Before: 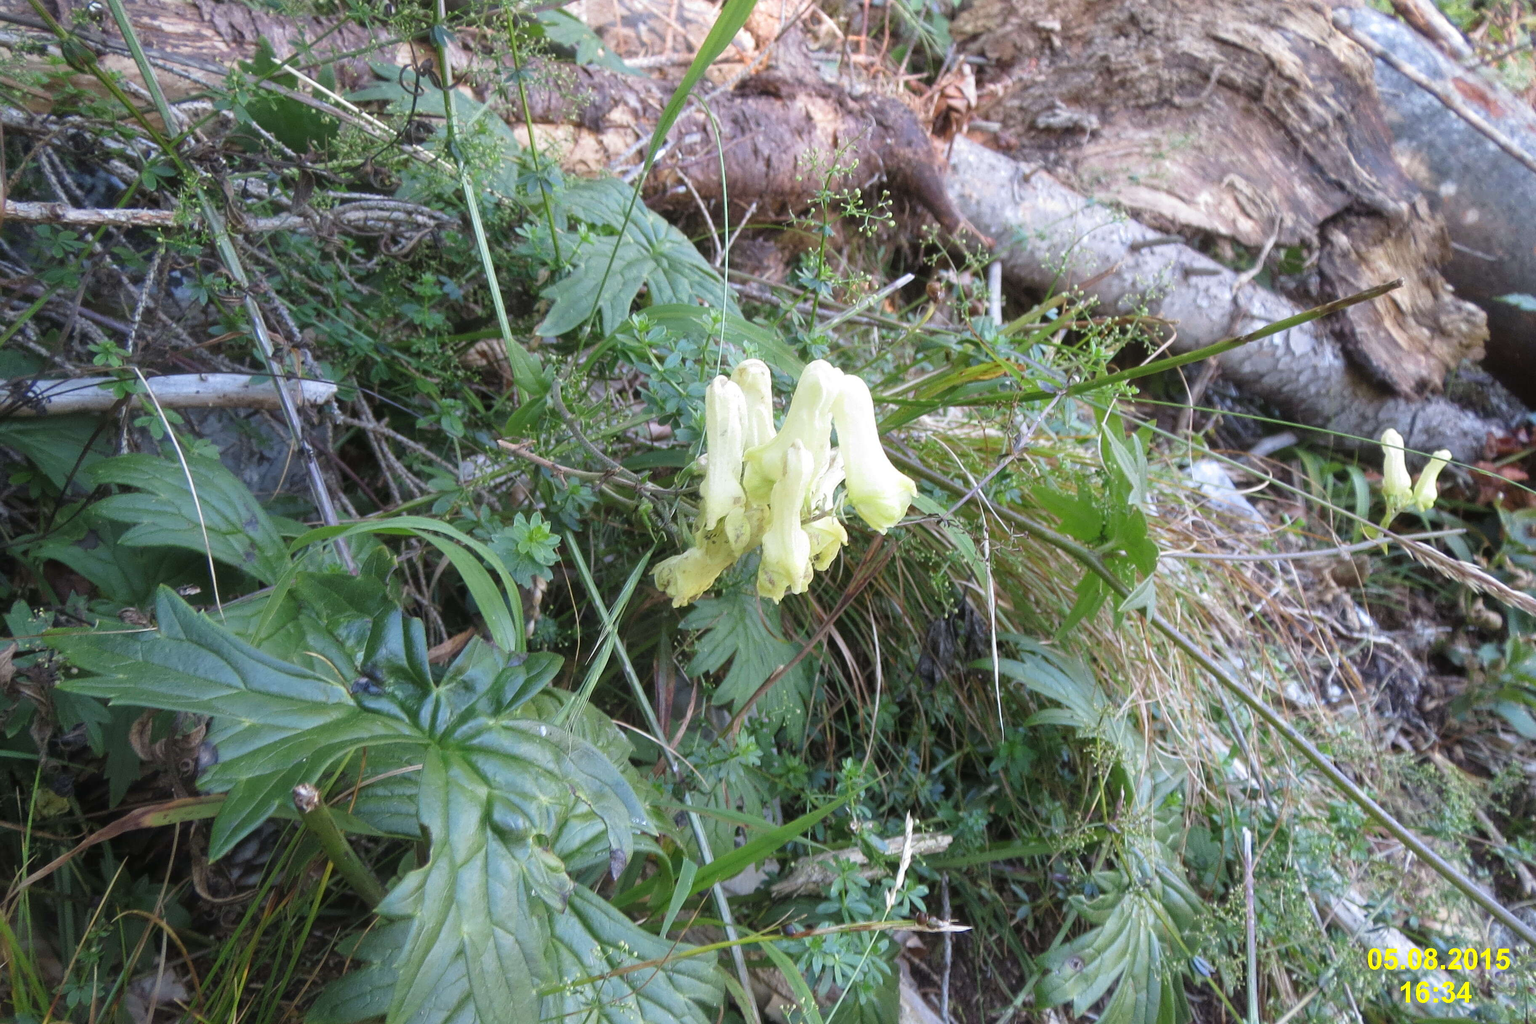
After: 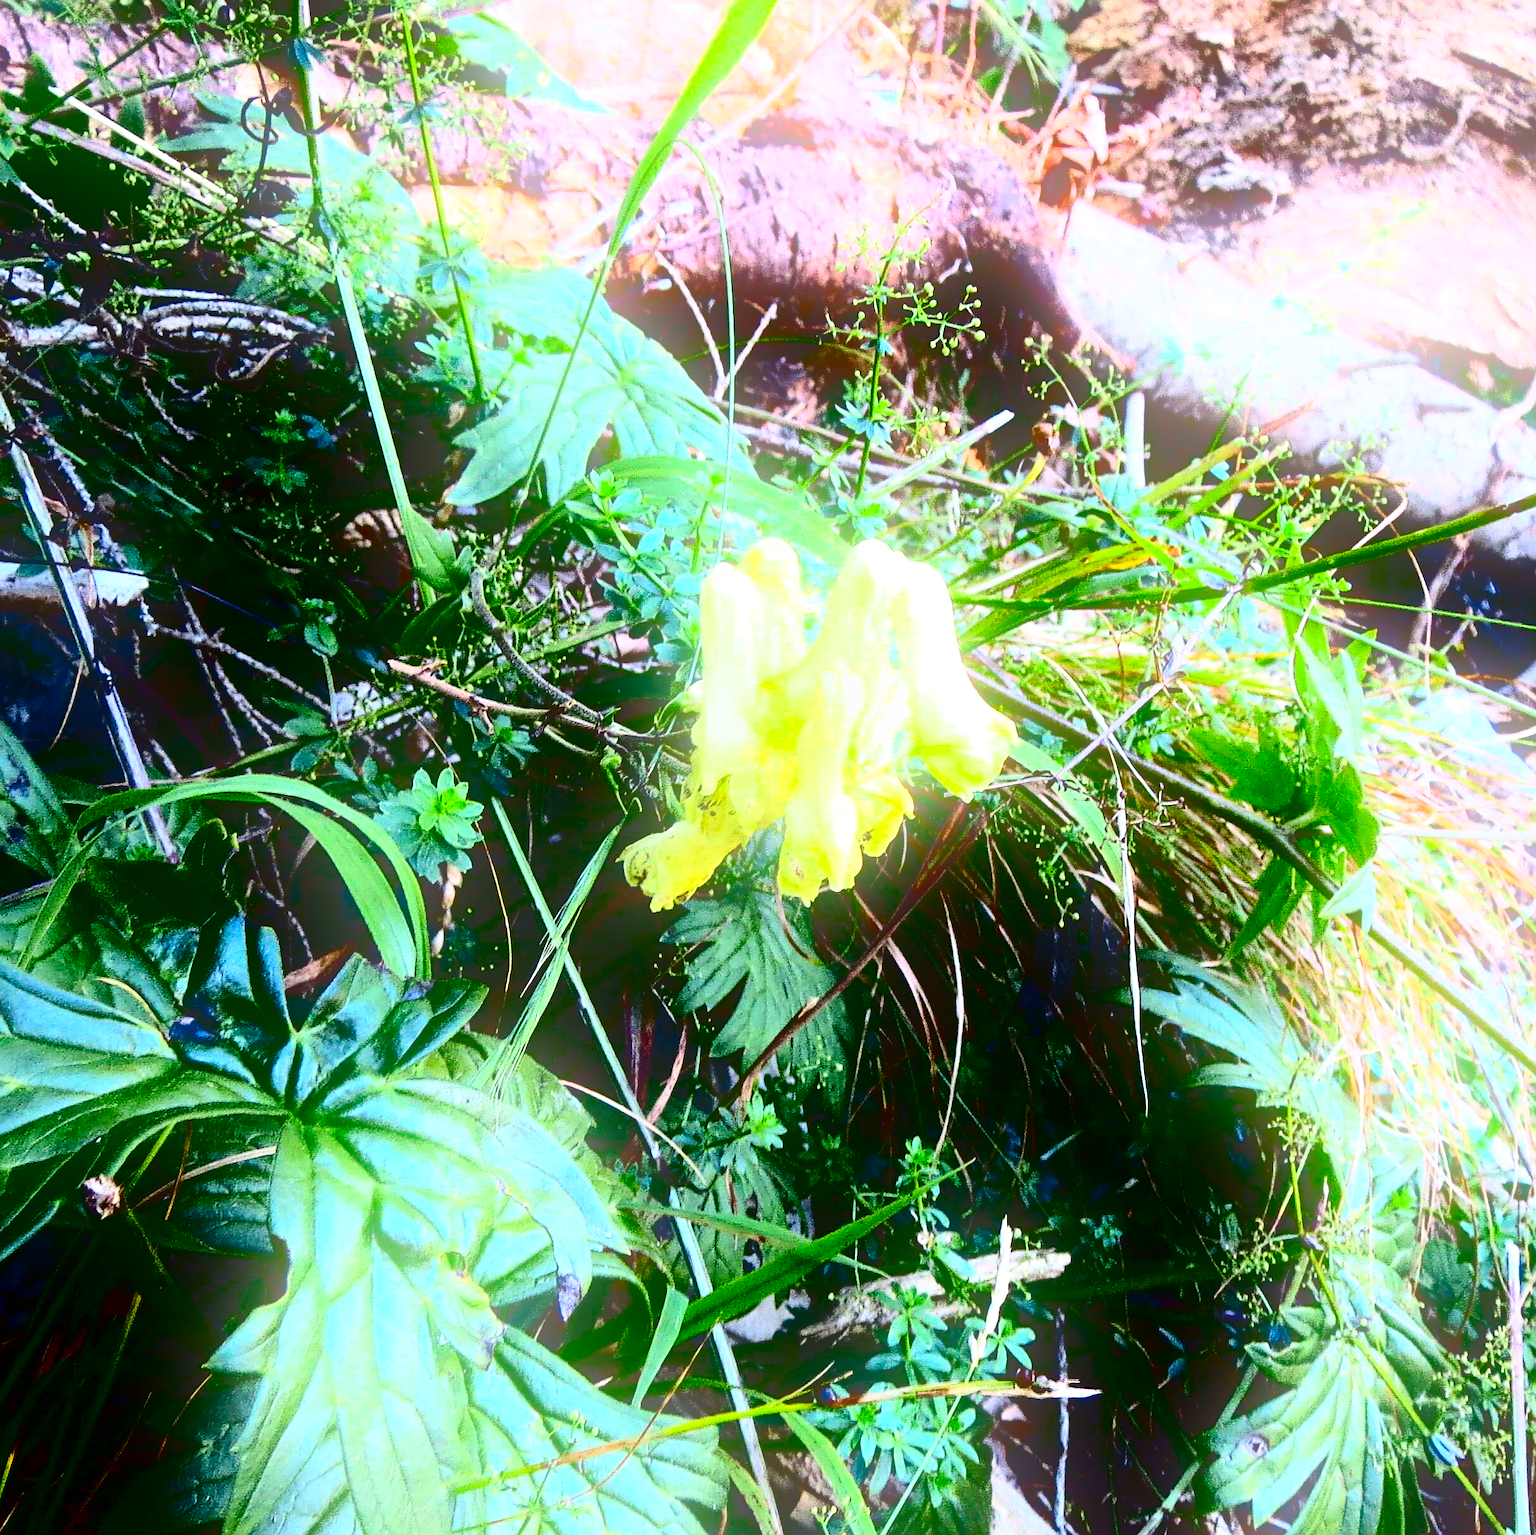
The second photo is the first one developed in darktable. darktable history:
sharpen: on, module defaults
bloom: on, module defaults
exposure: black level correction 0.001, exposure 0.5 EV, compensate exposure bias true, compensate highlight preservation false
crop and rotate: left 15.546%, right 17.787%
contrast brightness saturation: contrast 0.77, brightness -1, saturation 1
